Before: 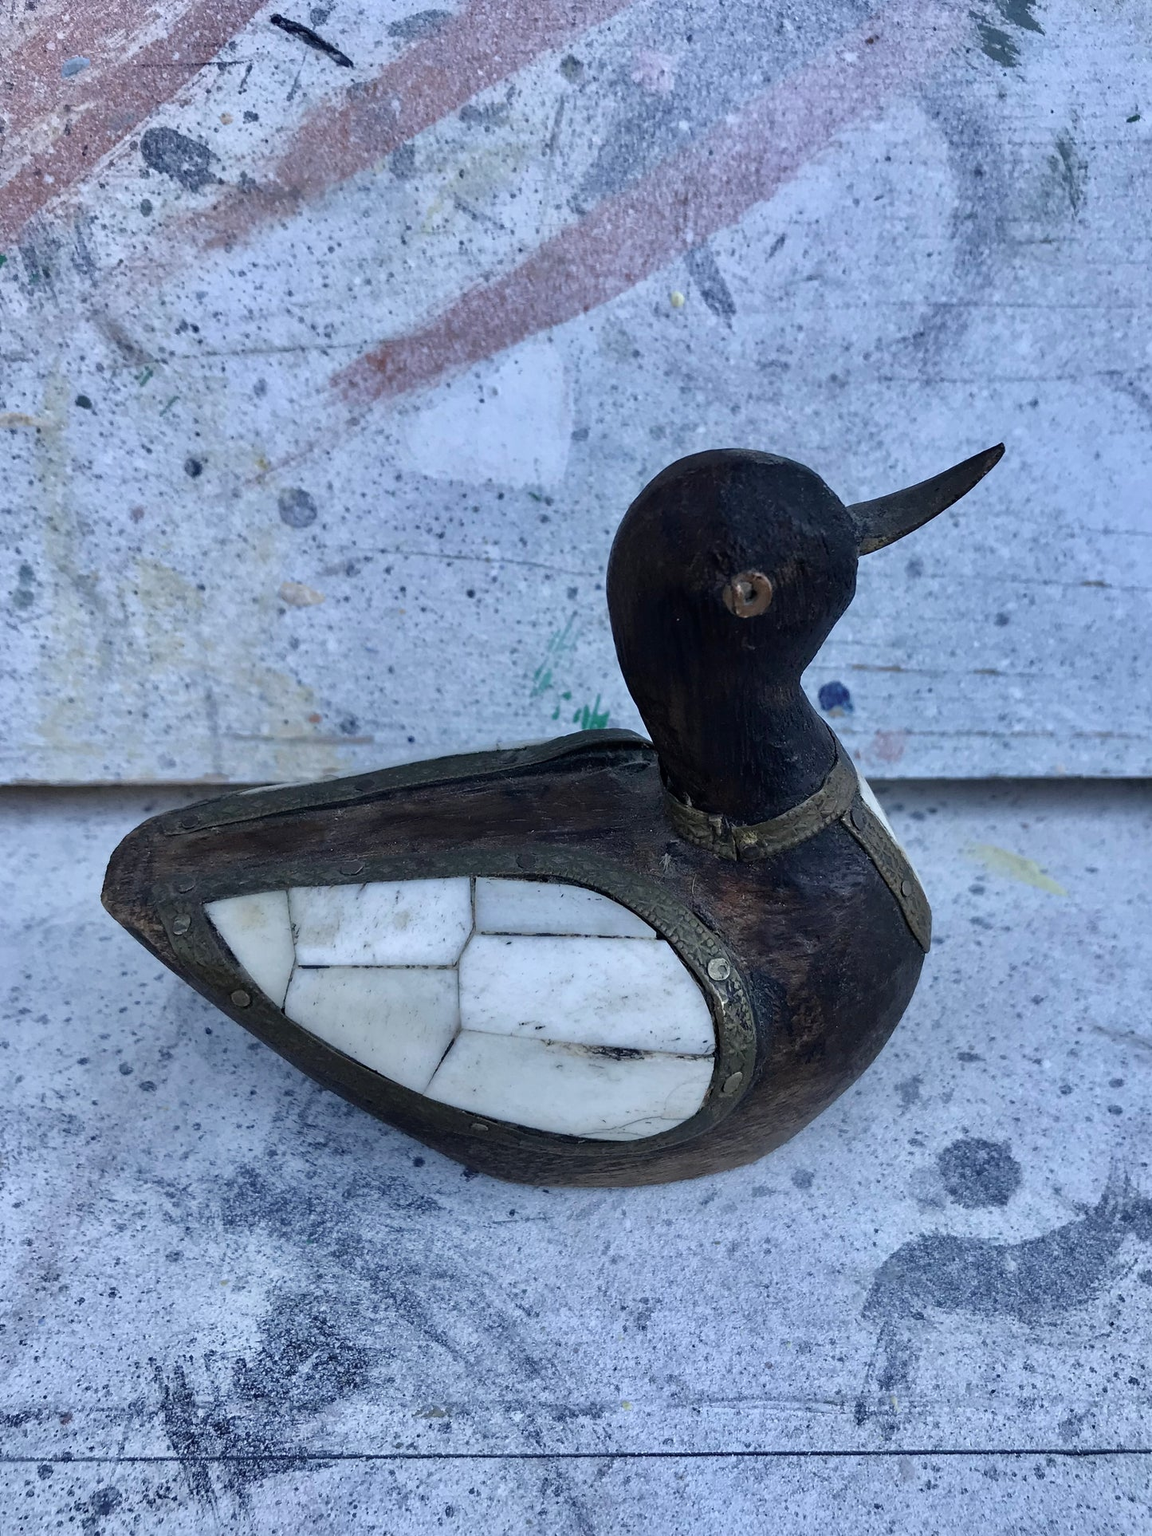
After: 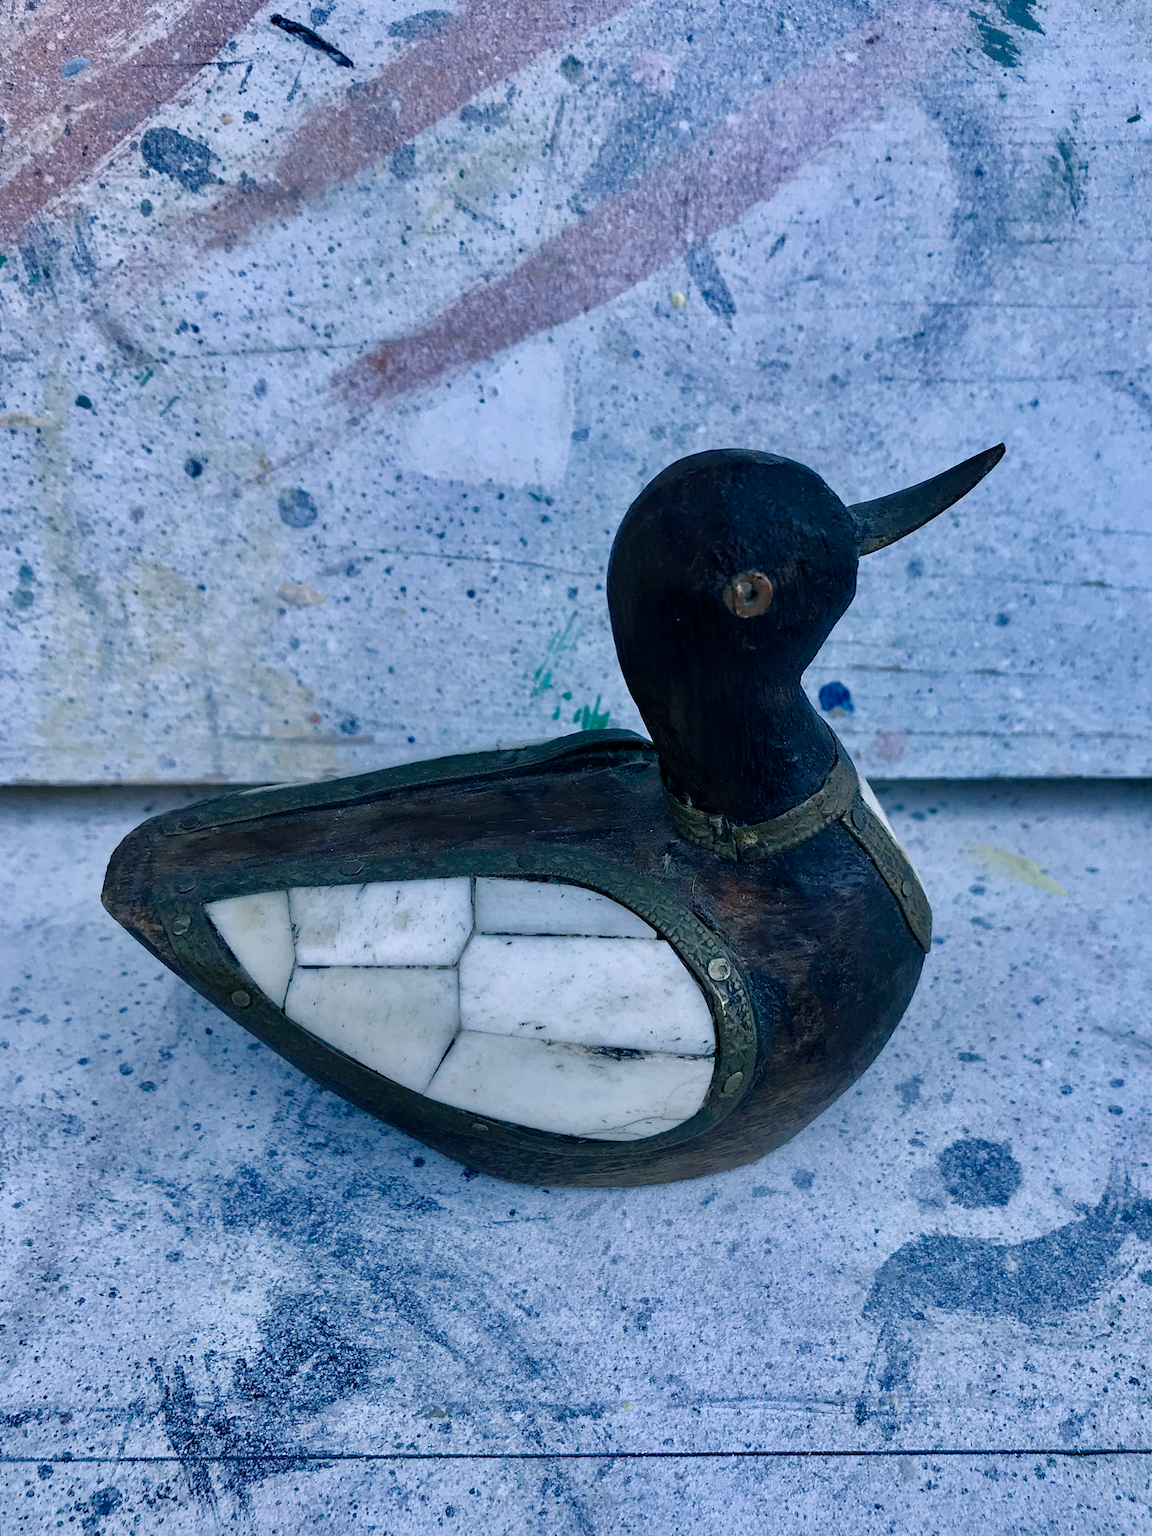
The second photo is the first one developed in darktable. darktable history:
color balance rgb: power › luminance -7.787%, power › chroma 1.09%, power › hue 217.23°, highlights gain › chroma 1.726%, highlights gain › hue 55.25°, perceptual saturation grading › global saturation 20%, perceptual saturation grading › highlights -25.39%, perceptual saturation grading › shadows 49.229%, global vibrance 20%
